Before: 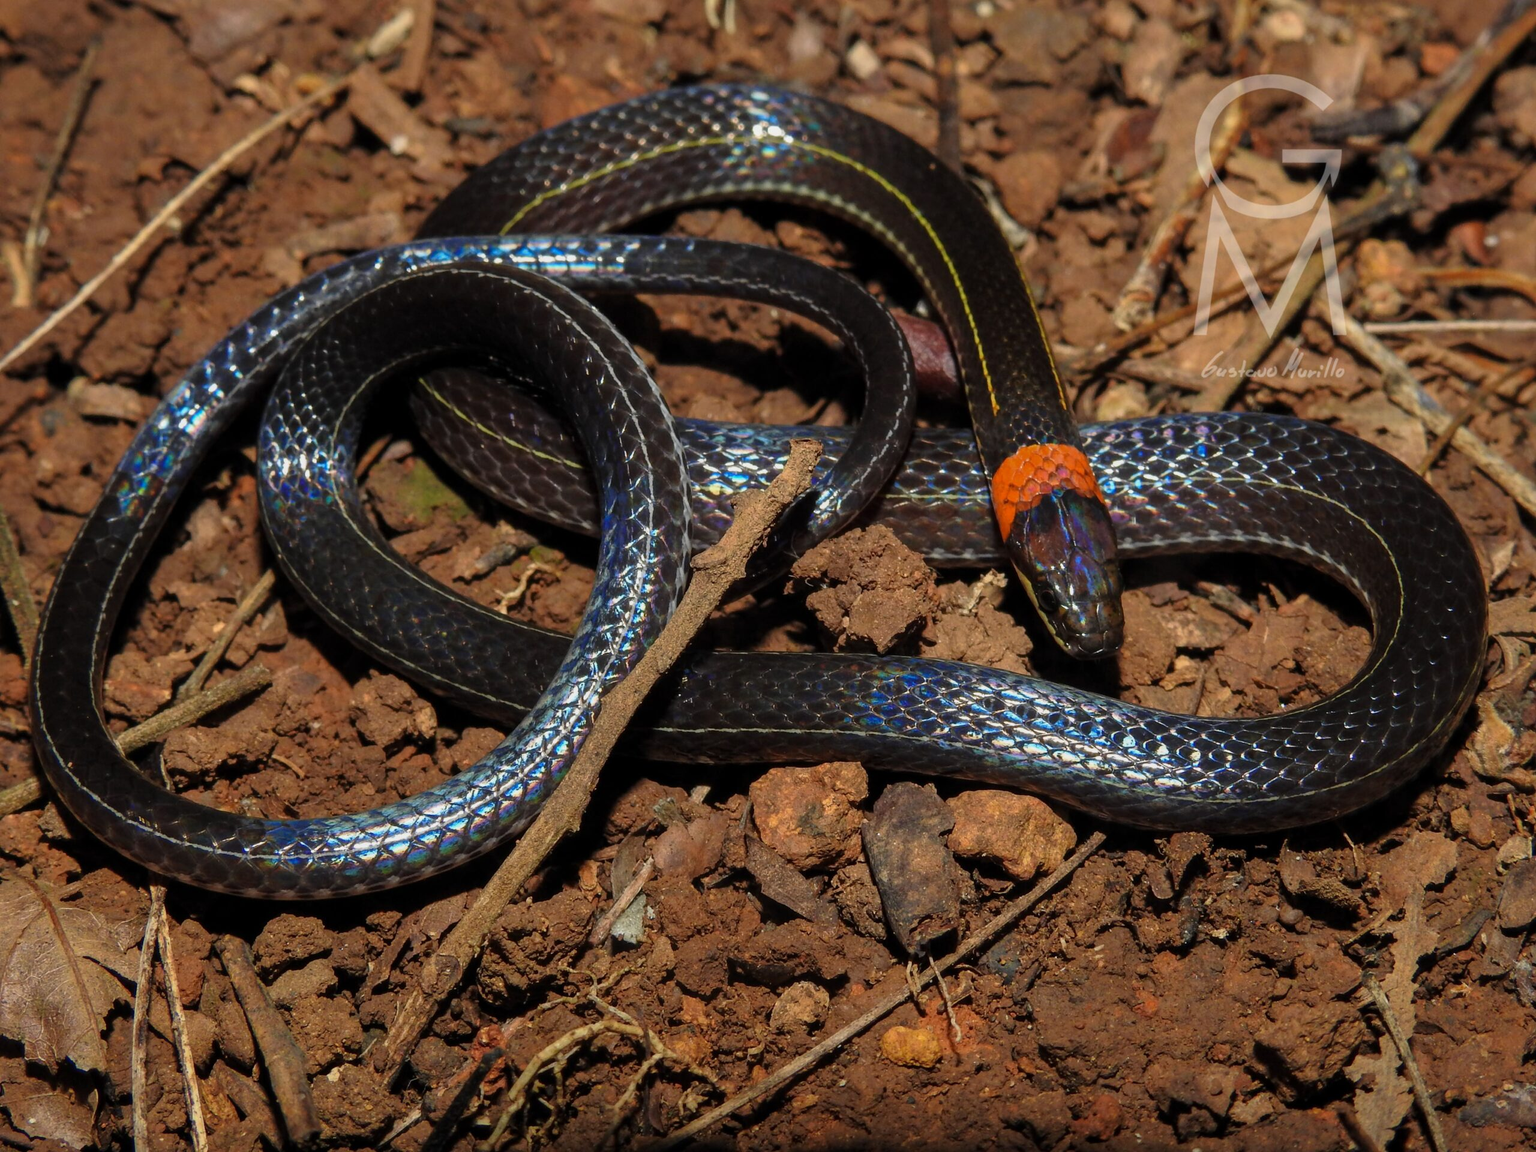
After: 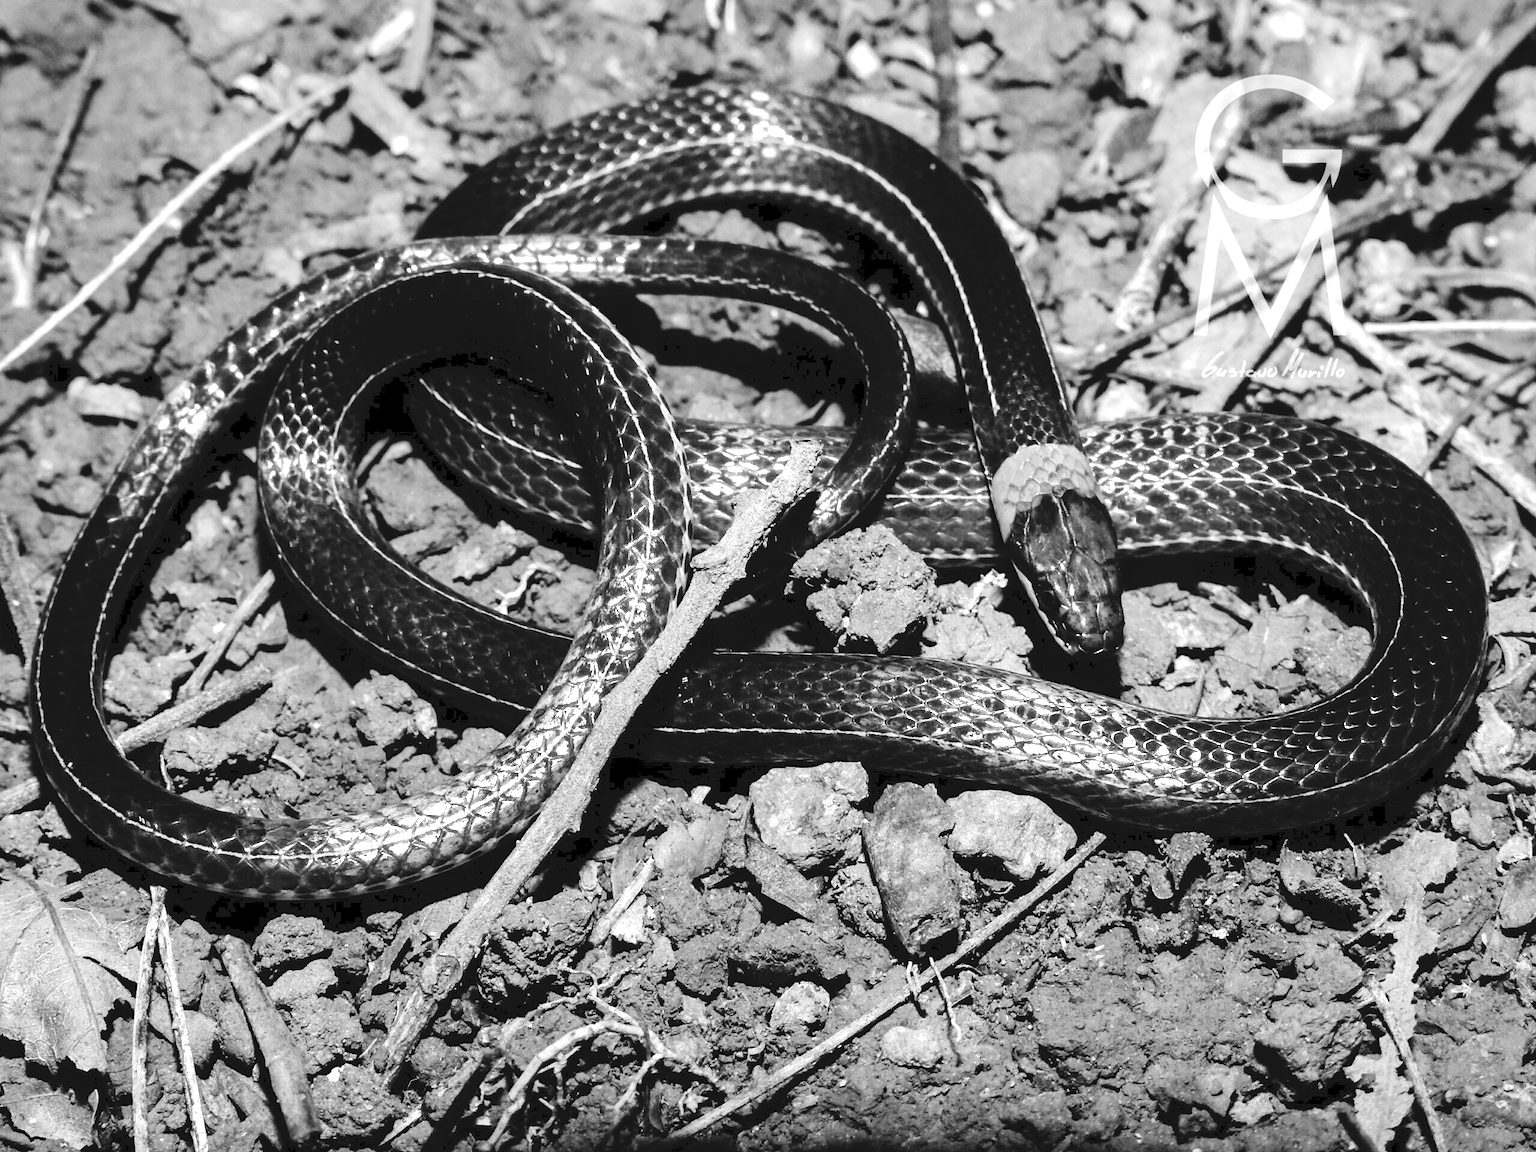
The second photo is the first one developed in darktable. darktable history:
monochrome: on, module defaults
exposure: exposure 1.5 EV, compensate highlight preservation false
tone curve: curves: ch0 [(0, 0) (0.003, 0.075) (0.011, 0.079) (0.025, 0.079) (0.044, 0.082) (0.069, 0.085) (0.1, 0.089) (0.136, 0.096) (0.177, 0.105) (0.224, 0.14) (0.277, 0.202) (0.335, 0.304) (0.399, 0.417) (0.468, 0.521) (0.543, 0.636) (0.623, 0.726) (0.709, 0.801) (0.801, 0.878) (0.898, 0.927) (1, 1)], preserve colors none
